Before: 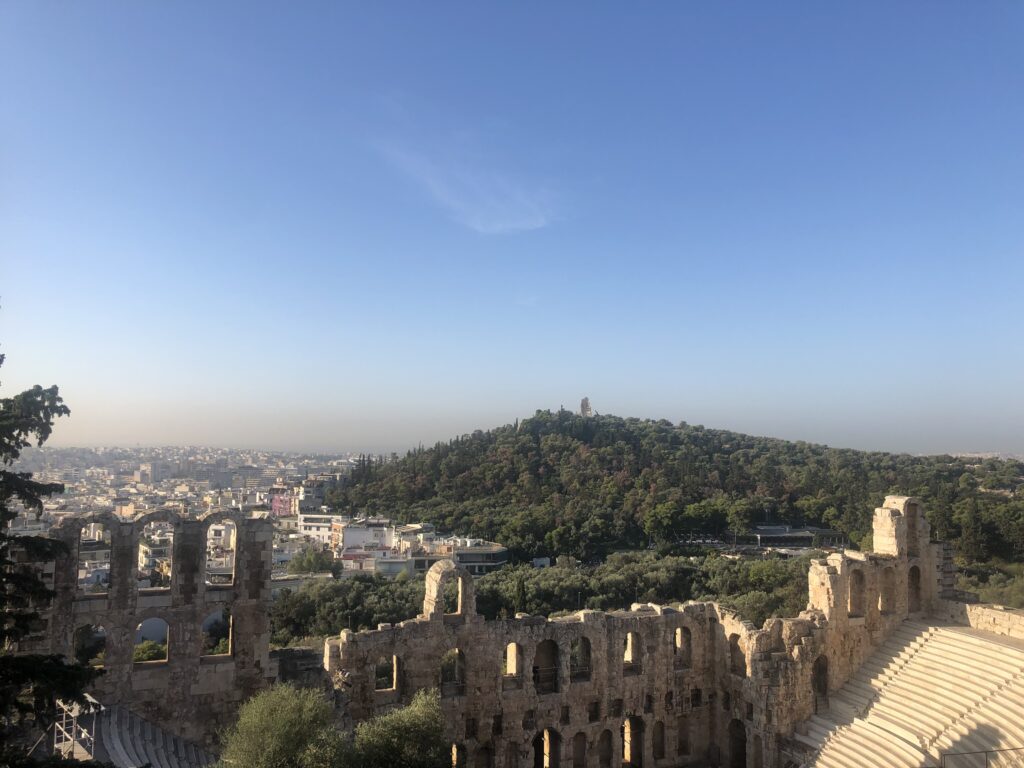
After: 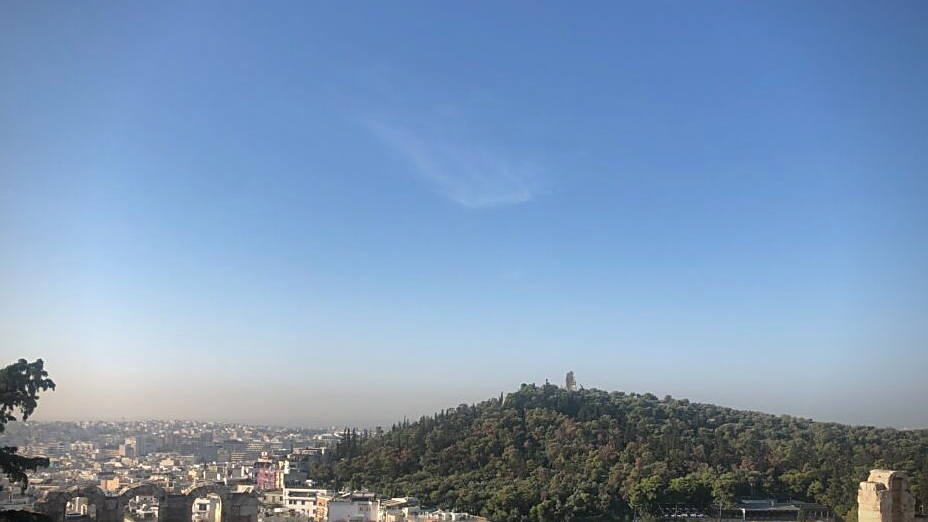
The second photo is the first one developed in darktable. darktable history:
shadows and highlights: soften with gaussian
sharpen: on, module defaults
contrast brightness saturation: saturation -0.05
crop: left 1.509%, top 3.452%, right 7.696%, bottom 28.452%
vignetting: saturation 0, unbound false
